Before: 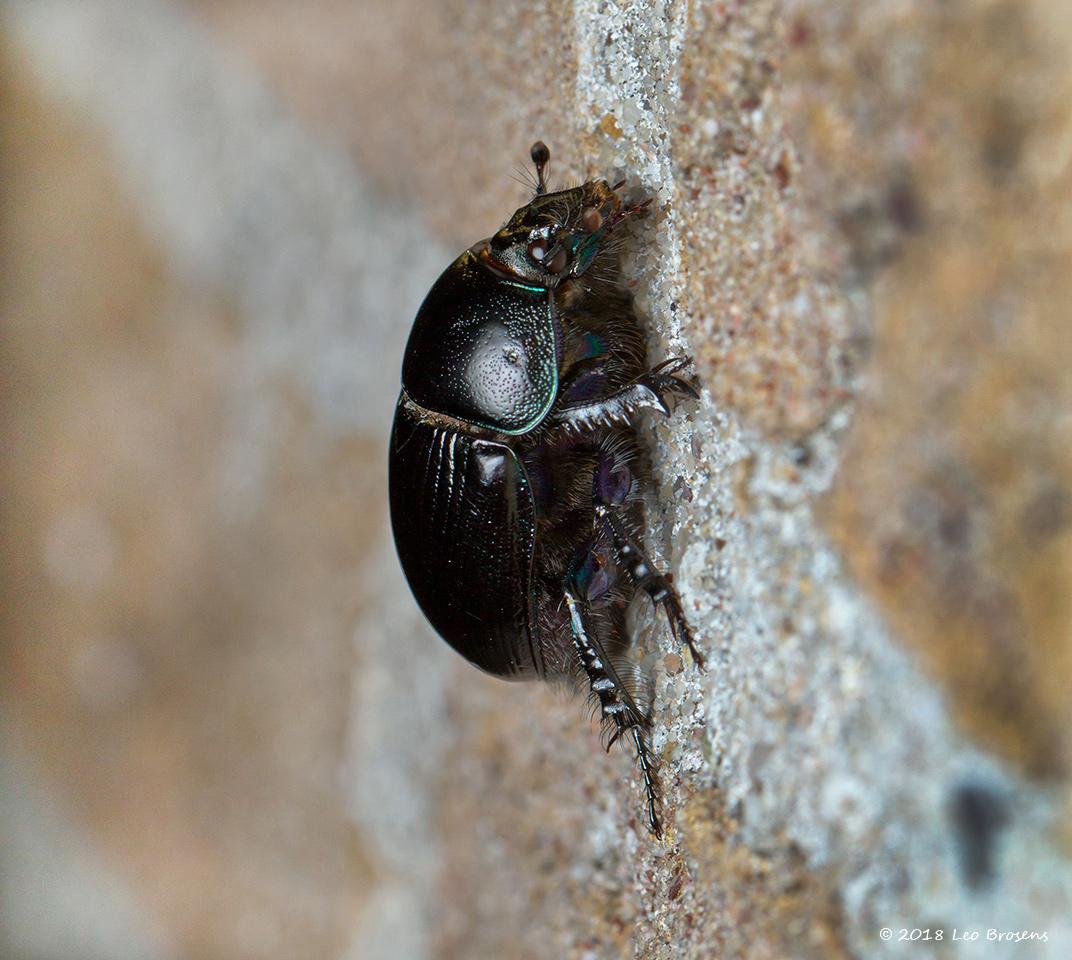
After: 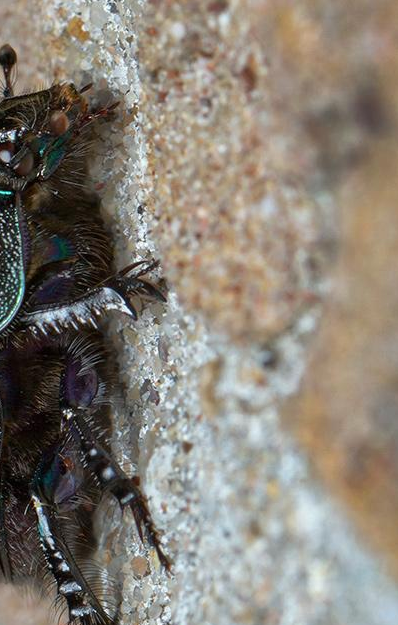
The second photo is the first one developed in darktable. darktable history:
color zones: curves: ch0 [(0, 0.558) (0.143, 0.548) (0.286, 0.447) (0.429, 0.259) (0.571, 0.5) (0.714, 0.5) (0.857, 0.593) (1, 0.558)]; ch1 [(0, 0.543) (0.01, 0.544) (0.12, 0.492) (0.248, 0.458) (0.5, 0.534) (0.748, 0.5) (0.99, 0.469) (1, 0.543)]; ch2 [(0, 0.507) (0.143, 0.522) (0.286, 0.505) (0.429, 0.5) (0.571, 0.5) (0.714, 0.5) (0.857, 0.5) (1, 0.507)], mix -137.27%
color correction: highlights b* -0.056
crop and rotate: left 49.751%, top 10.105%, right 13.108%, bottom 24.726%
